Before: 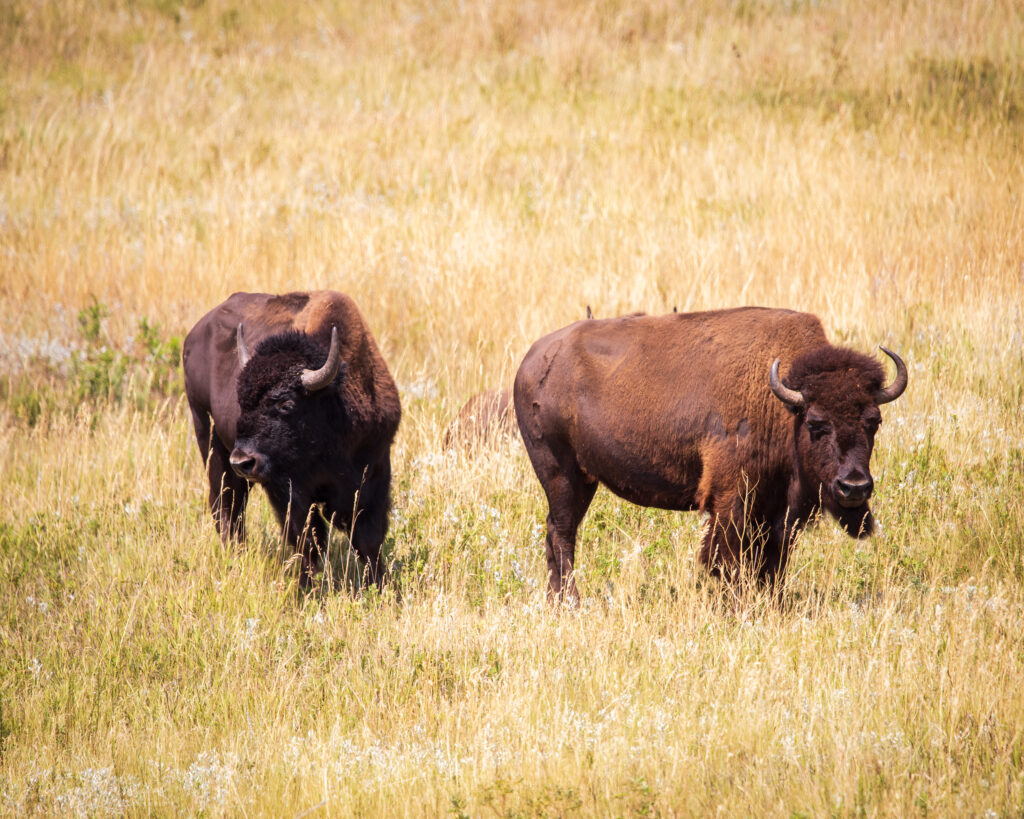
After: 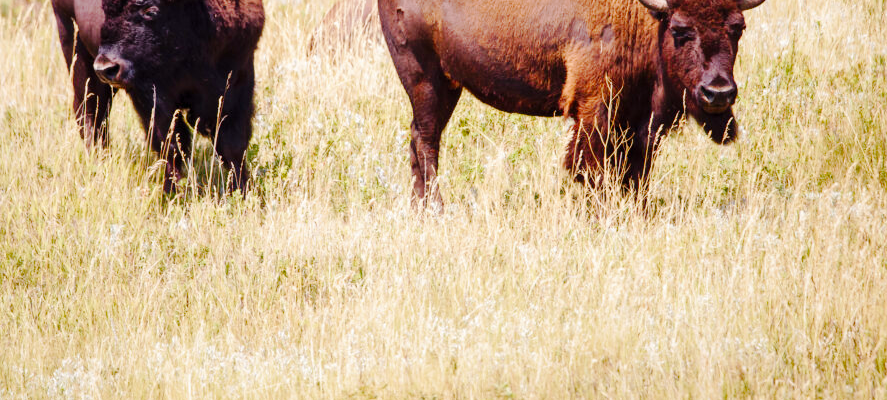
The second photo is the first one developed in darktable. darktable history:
tone curve: curves: ch0 [(0, 0) (0.131, 0.135) (0.288, 0.372) (0.451, 0.608) (0.612, 0.739) (0.736, 0.832) (1, 1)]; ch1 [(0, 0) (0.392, 0.398) (0.487, 0.471) (0.496, 0.493) (0.519, 0.531) (0.557, 0.591) (0.581, 0.639) (0.622, 0.711) (1, 1)]; ch2 [(0, 0) (0.388, 0.344) (0.438, 0.425) (0.476, 0.482) (0.502, 0.508) (0.524, 0.531) (0.538, 0.58) (0.58, 0.621) (0.613, 0.679) (0.655, 0.738) (1, 1)], preserve colors none
color balance rgb: shadows lift › chroma 1.027%, shadows lift › hue 240.96°, linear chroma grading › shadows -6.469%, linear chroma grading › highlights -7.453%, linear chroma grading › global chroma -10.237%, linear chroma grading › mid-tones -8.249%, perceptual saturation grading › global saturation 20%, perceptual saturation grading › highlights -25.524%, perceptual saturation grading › shadows 49.749%, global vibrance 20%
shadows and highlights: shadows 37.78, highlights -27.66, soften with gaussian
crop and rotate: left 13.294%, top 48.14%, bottom 2.934%
